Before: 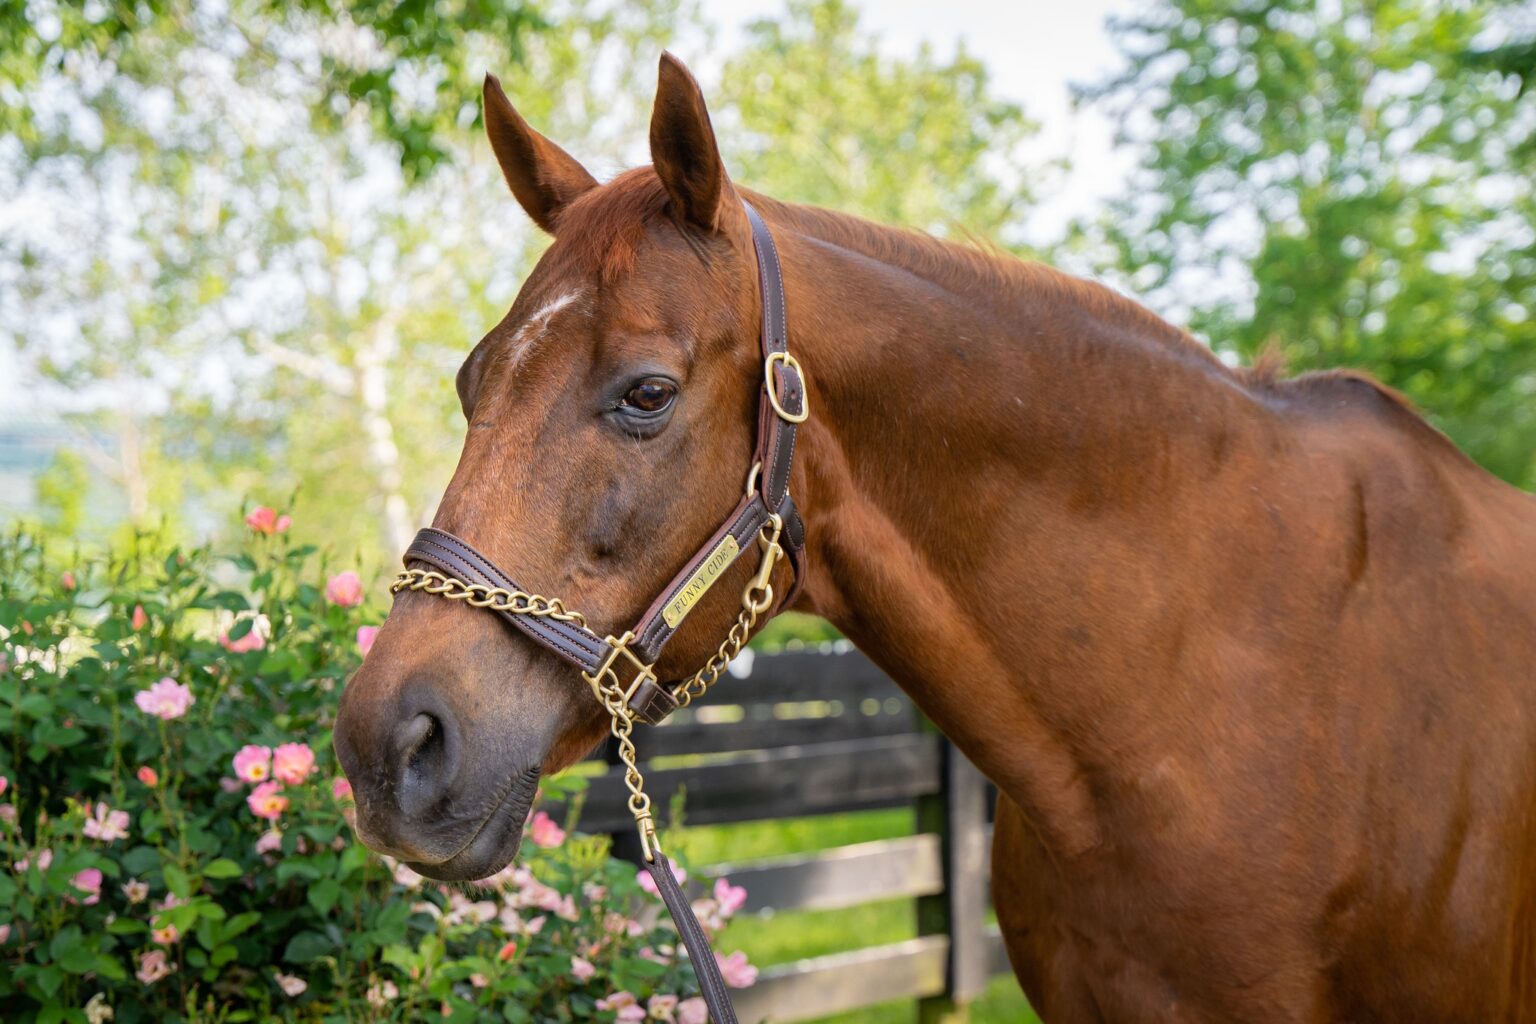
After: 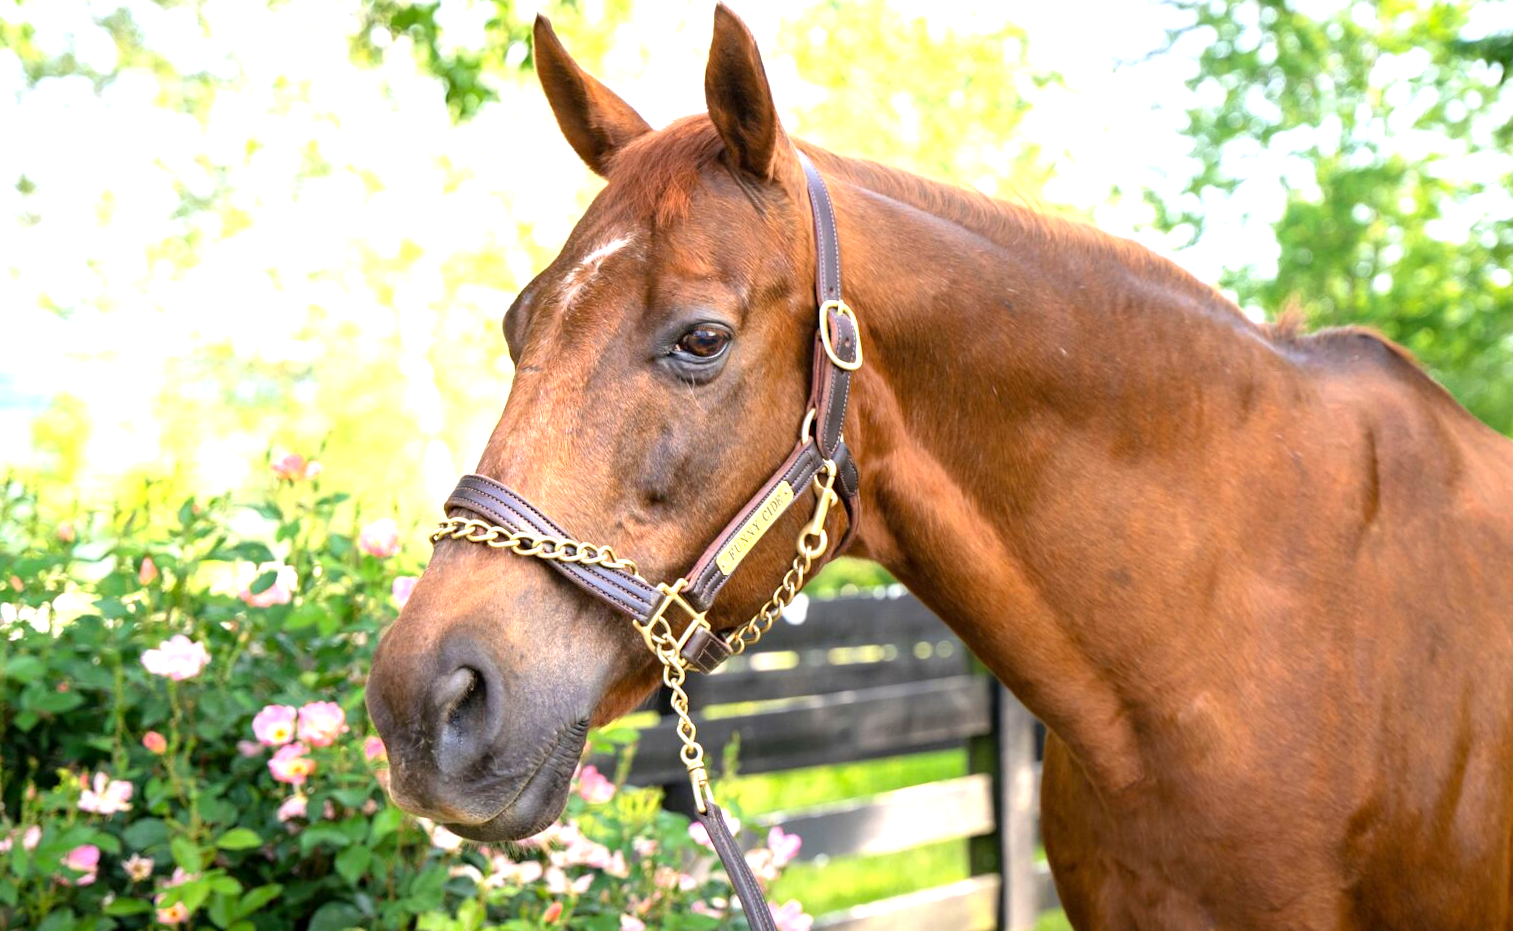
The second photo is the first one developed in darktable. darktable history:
rotate and perspective: rotation -0.013°, lens shift (vertical) -0.027, lens shift (horizontal) 0.178, crop left 0.016, crop right 0.989, crop top 0.082, crop bottom 0.918
exposure: black level correction 0.001, exposure 1.129 EV, compensate exposure bias true, compensate highlight preservation false
